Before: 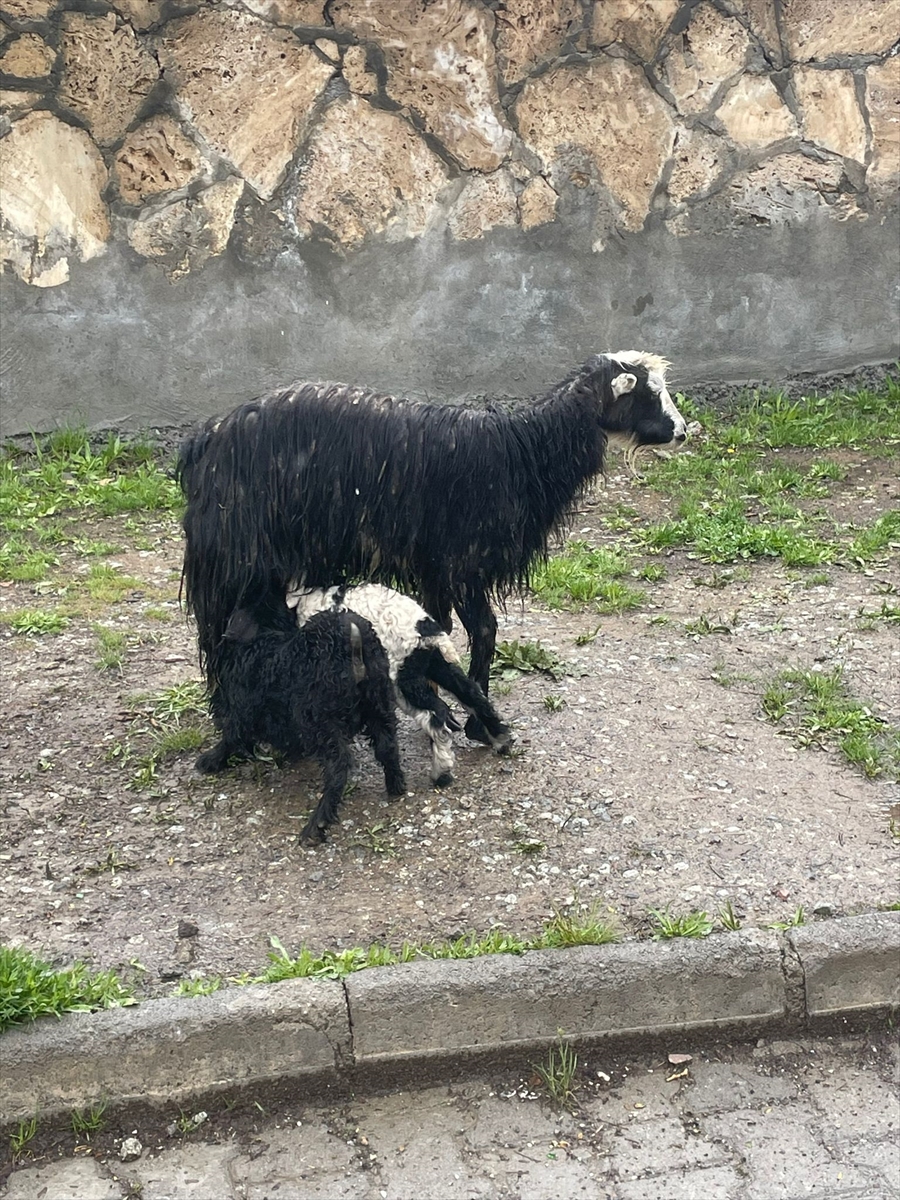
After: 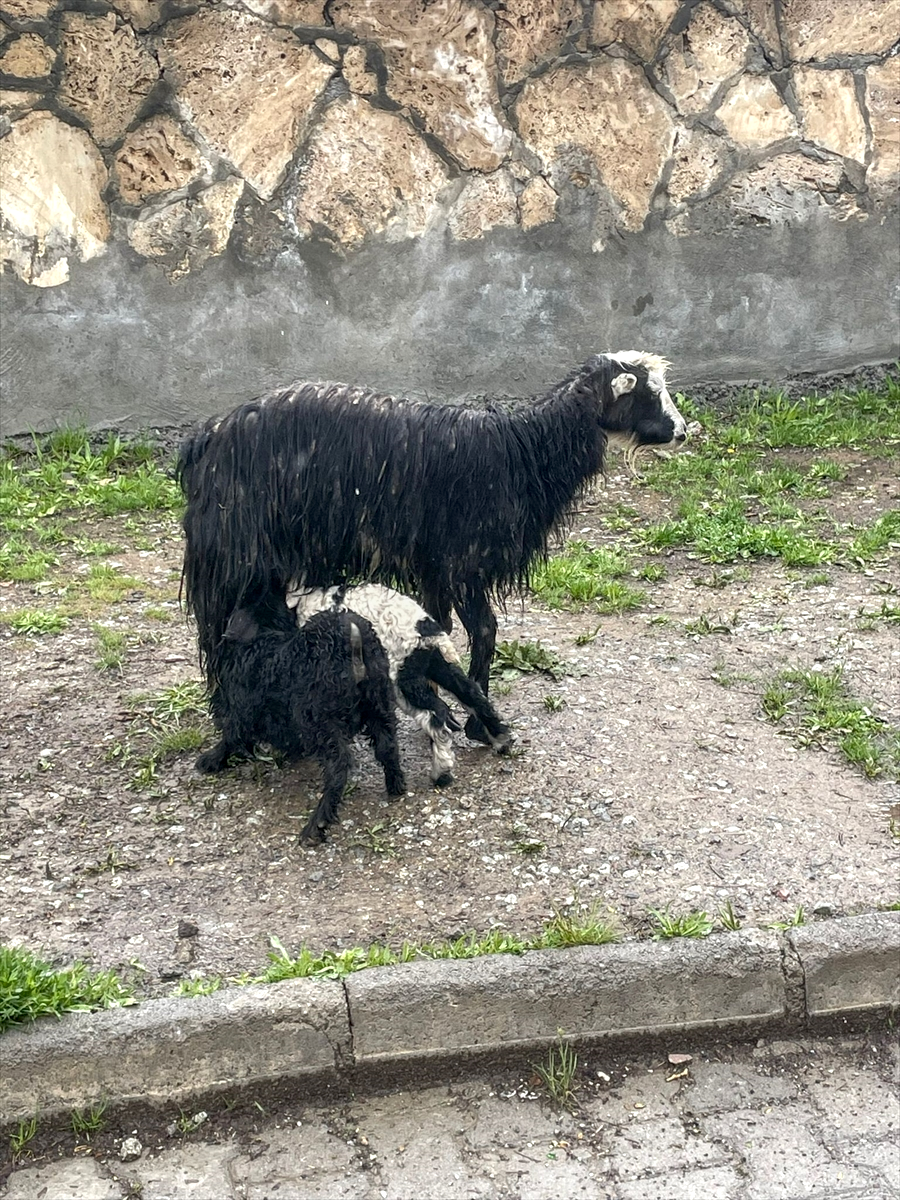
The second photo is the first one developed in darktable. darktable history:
exposure: black level correction 0.003, exposure 0.148 EV, compensate highlight preservation false
local contrast: on, module defaults
